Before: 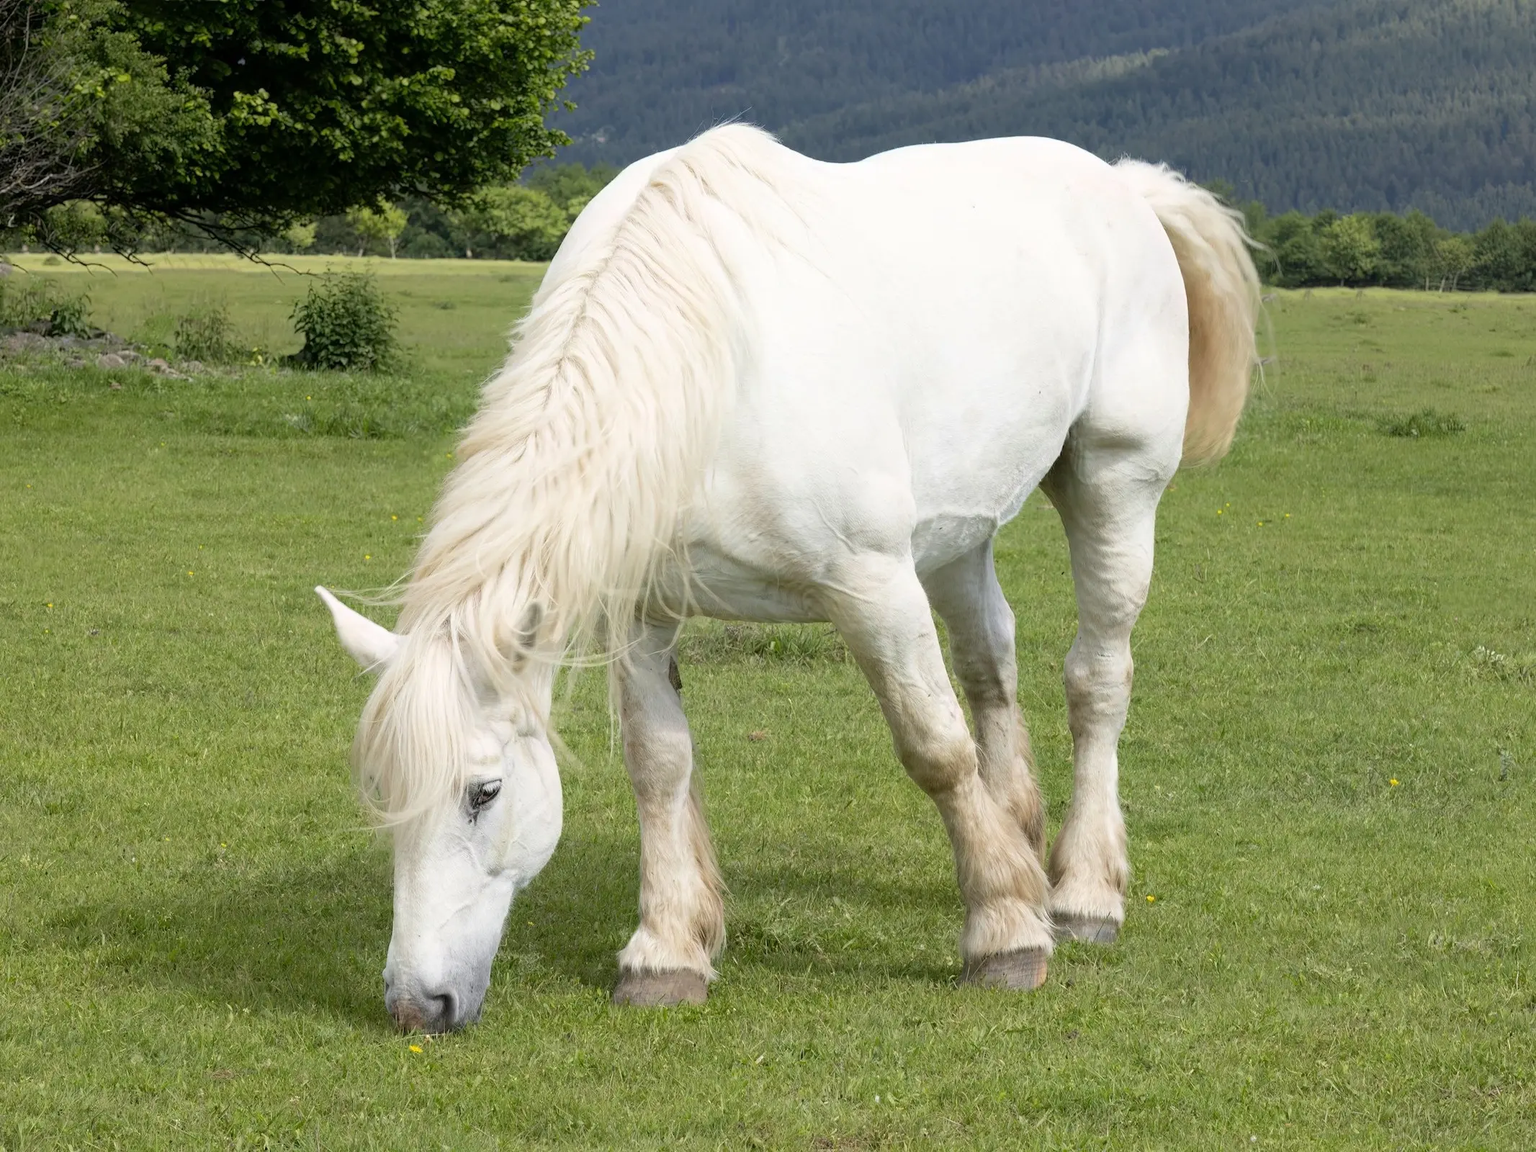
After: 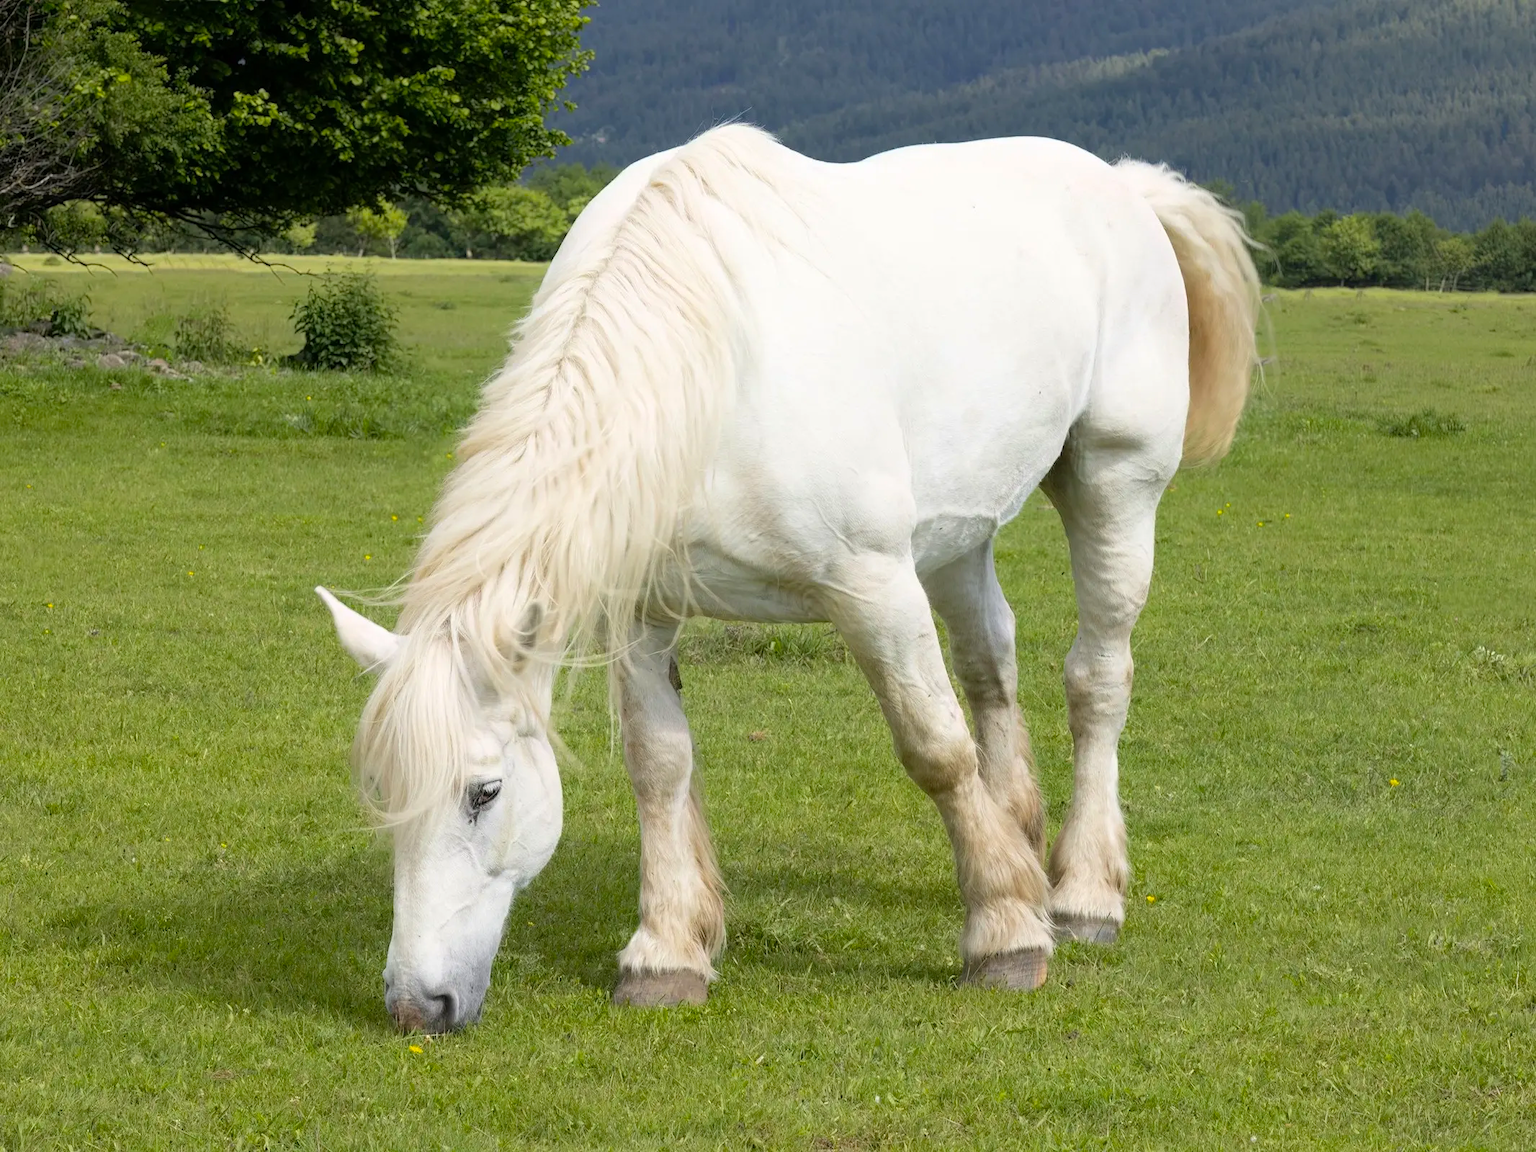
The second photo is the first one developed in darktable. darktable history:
color balance rgb: white fulcrum 1.01 EV, perceptual saturation grading › global saturation 19.443%
